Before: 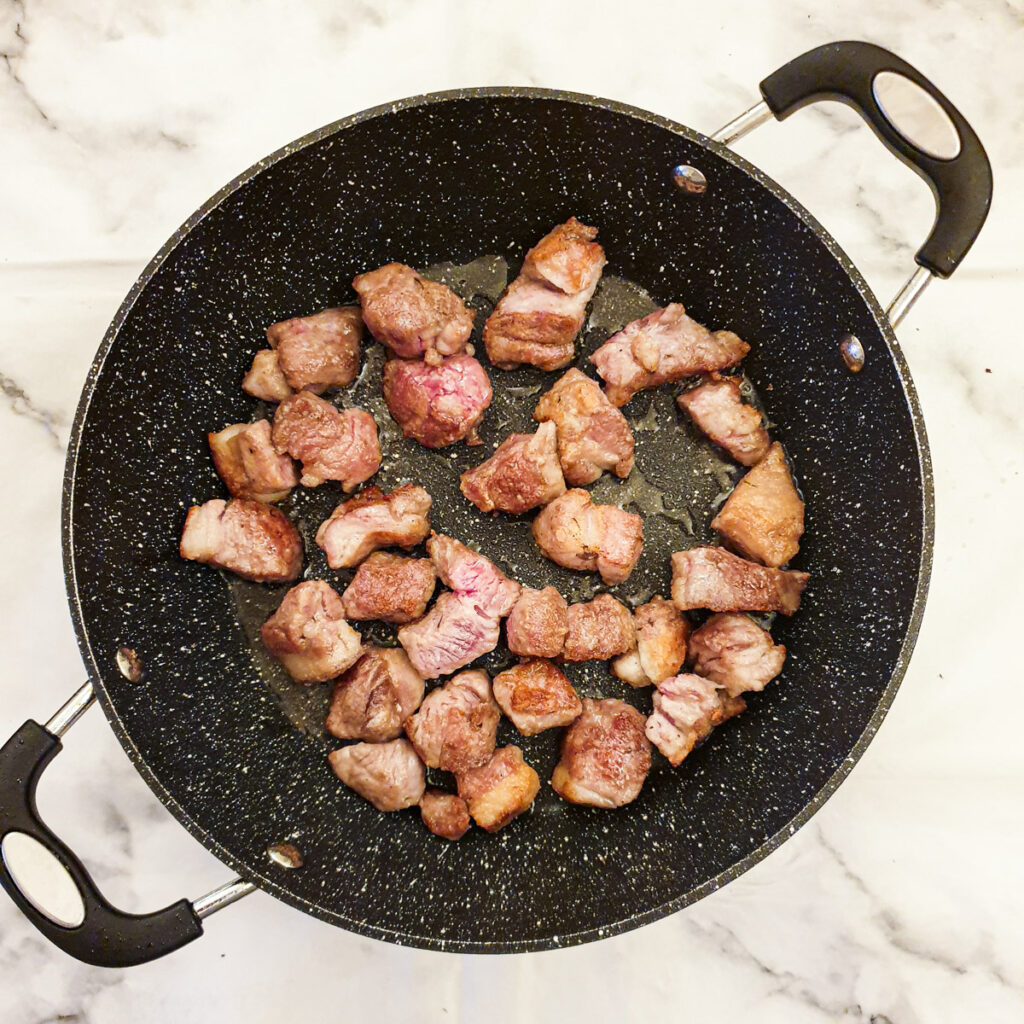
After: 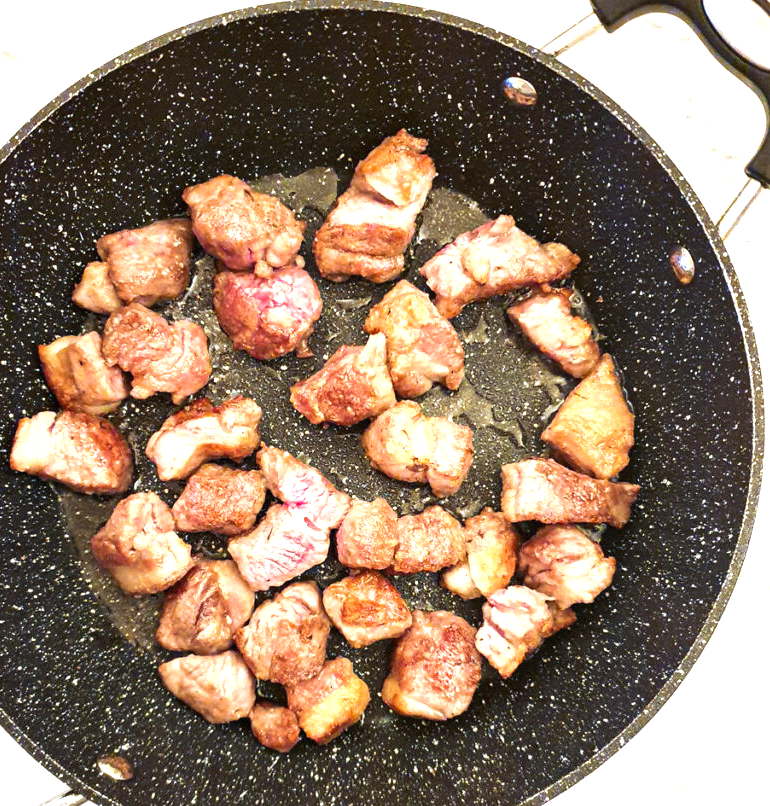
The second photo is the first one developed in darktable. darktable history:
exposure: black level correction 0, exposure 0.948 EV, compensate highlight preservation false
tone equalizer: edges refinement/feathering 500, mask exposure compensation -1.57 EV, preserve details no
crop: left 16.618%, top 8.632%, right 8.133%, bottom 12.607%
